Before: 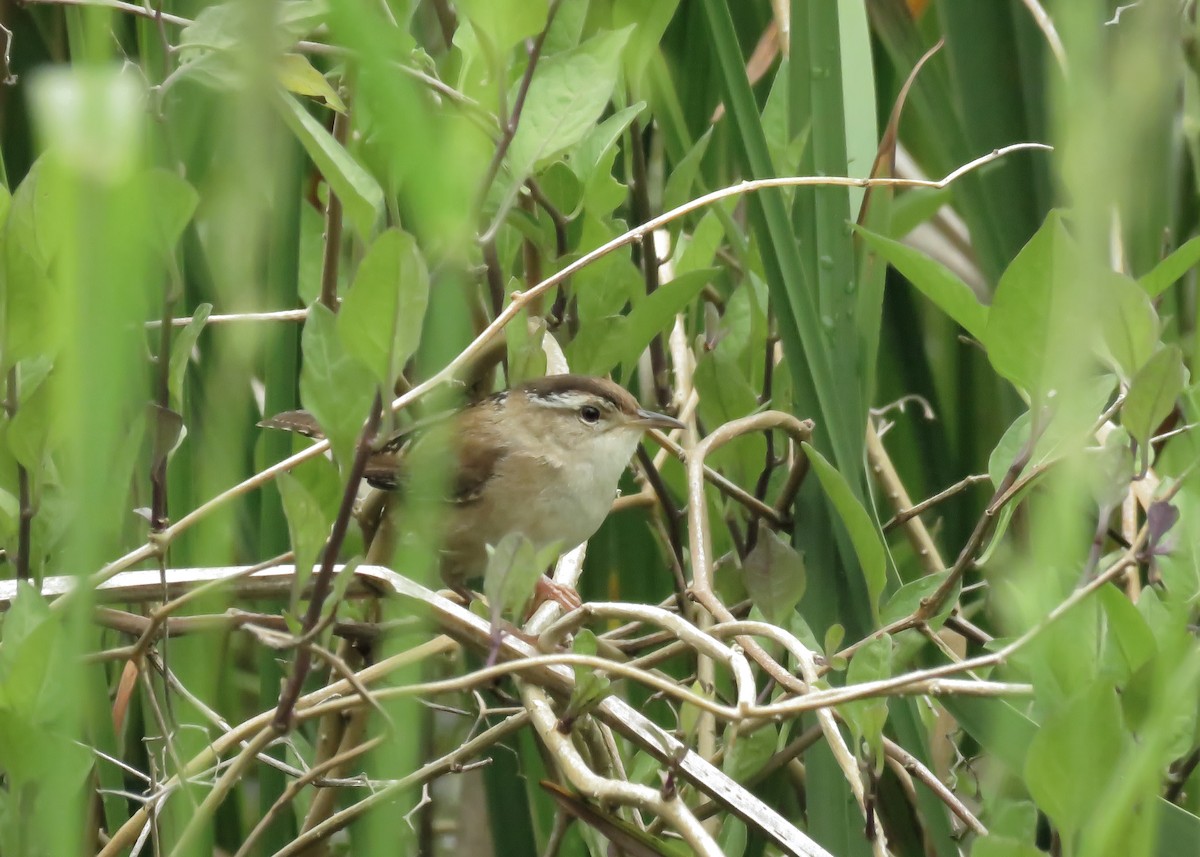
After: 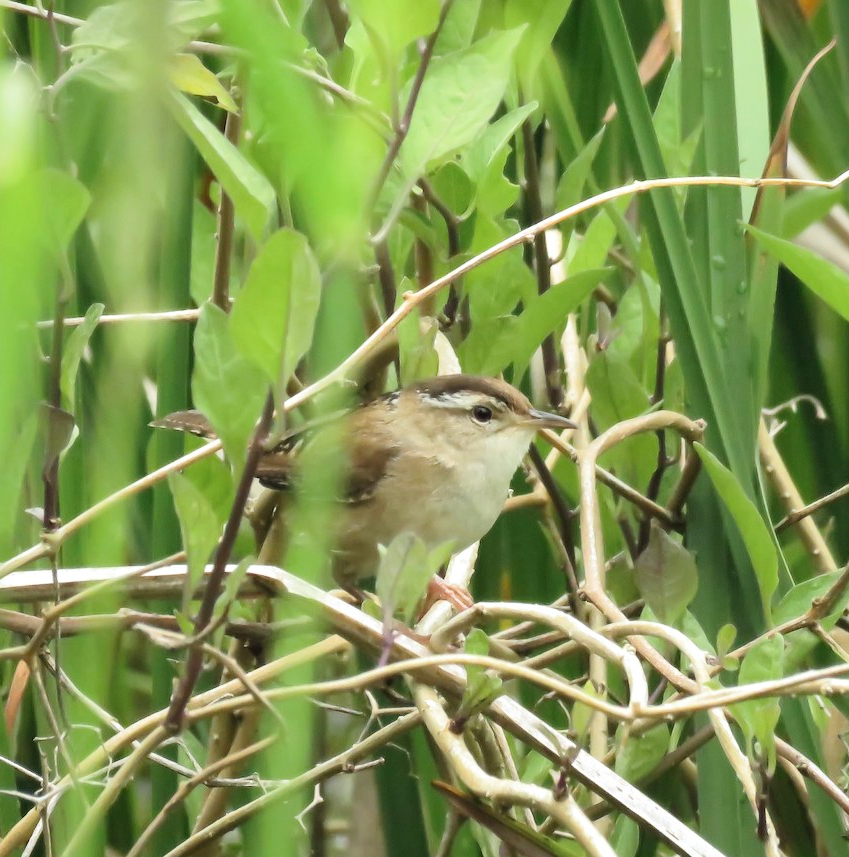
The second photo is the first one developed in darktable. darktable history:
crop and rotate: left 9.061%, right 20.142%
contrast brightness saturation: contrast 0.2, brightness 0.16, saturation 0.22
